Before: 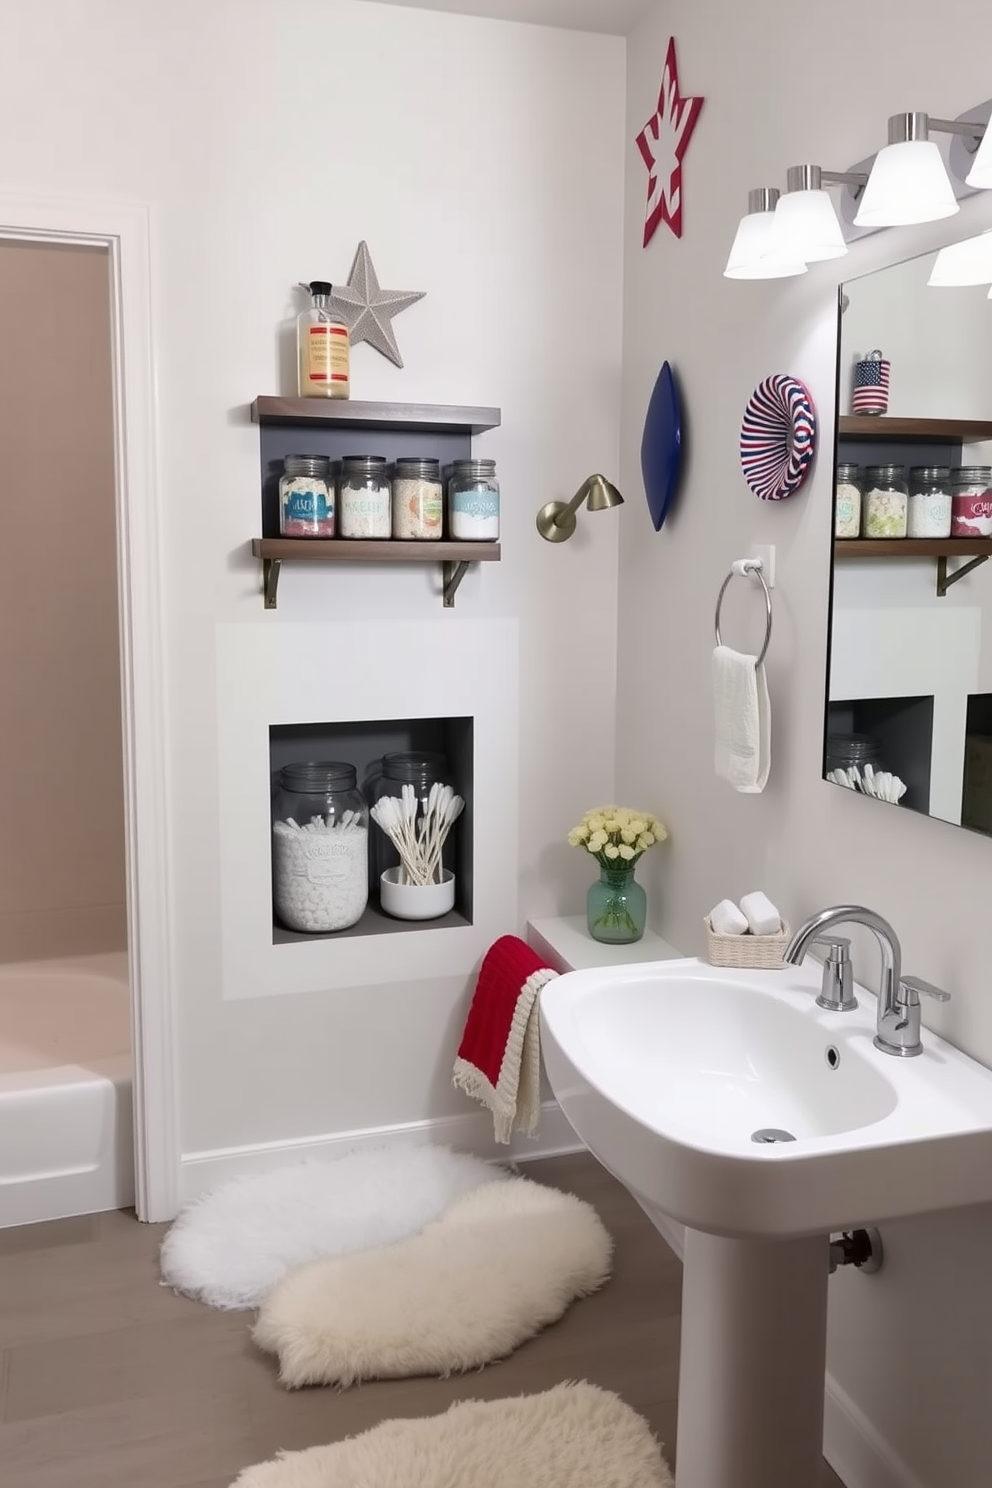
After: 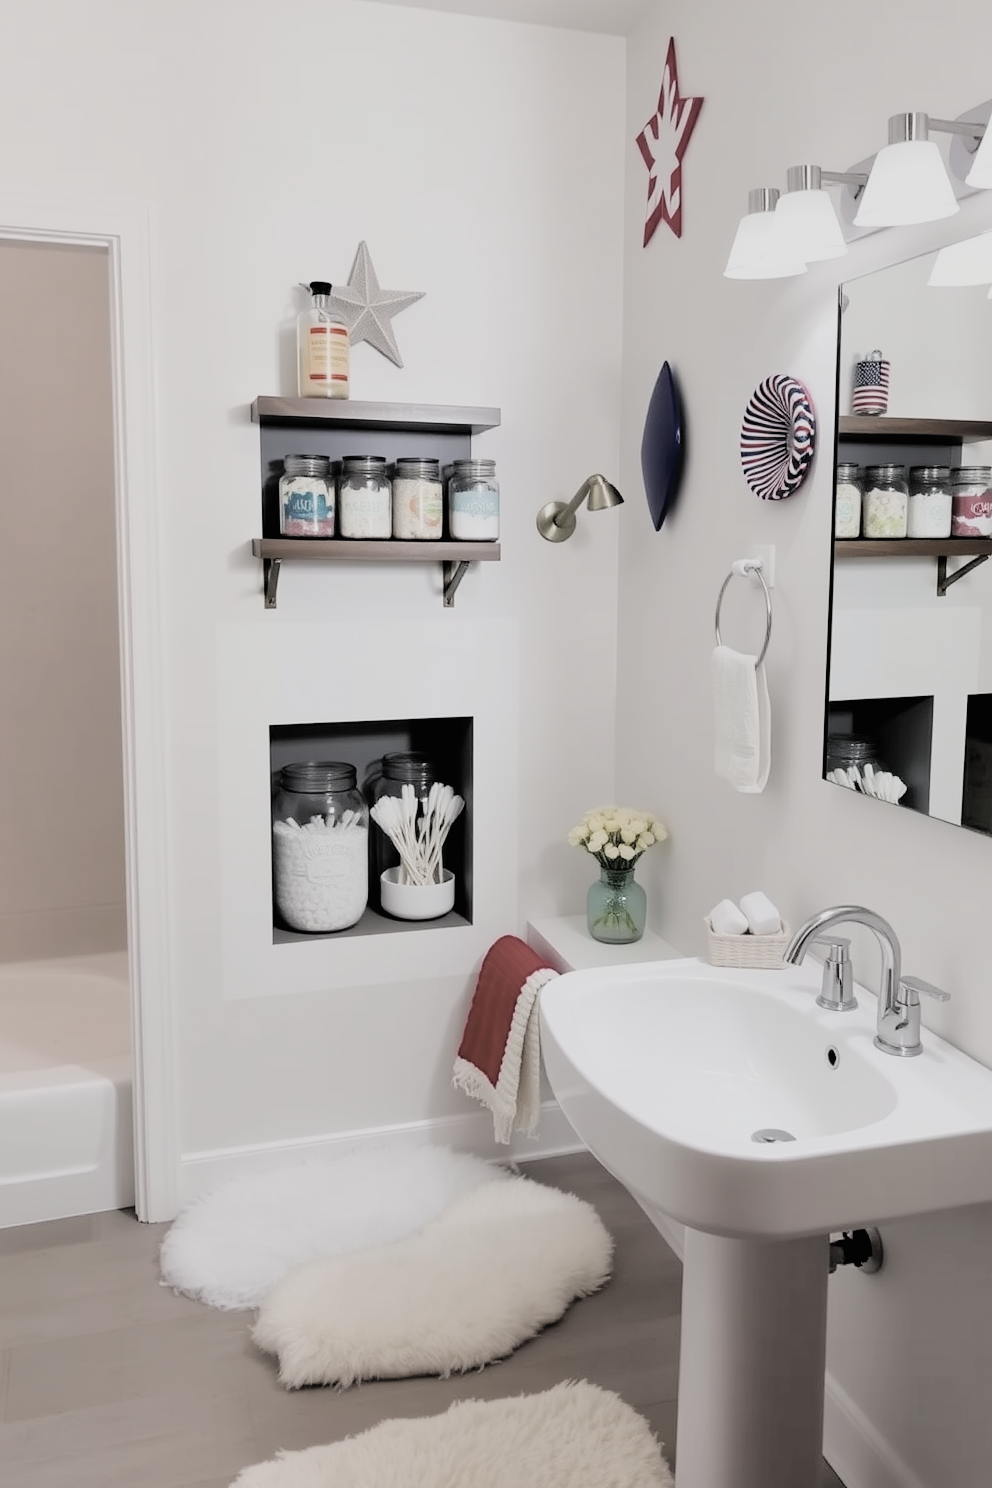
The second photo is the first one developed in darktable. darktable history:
color balance rgb: linear chroma grading › shadows -8%, linear chroma grading › global chroma 10%, perceptual saturation grading › global saturation 2%, perceptual saturation grading › highlights -2%, perceptual saturation grading › mid-tones 4%, perceptual saturation grading › shadows 8%, perceptual brilliance grading › global brilliance 2%, perceptual brilliance grading › highlights -4%, global vibrance 16%, saturation formula JzAzBz (2021)
filmic rgb: black relative exposure -4.38 EV, white relative exposure 4.56 EV, hardness 2.37, contrast 1.05
contrast brightness saturation: brightness 0.18, saturation -0.5
levels: levels [0, 0.492, 0.984]
